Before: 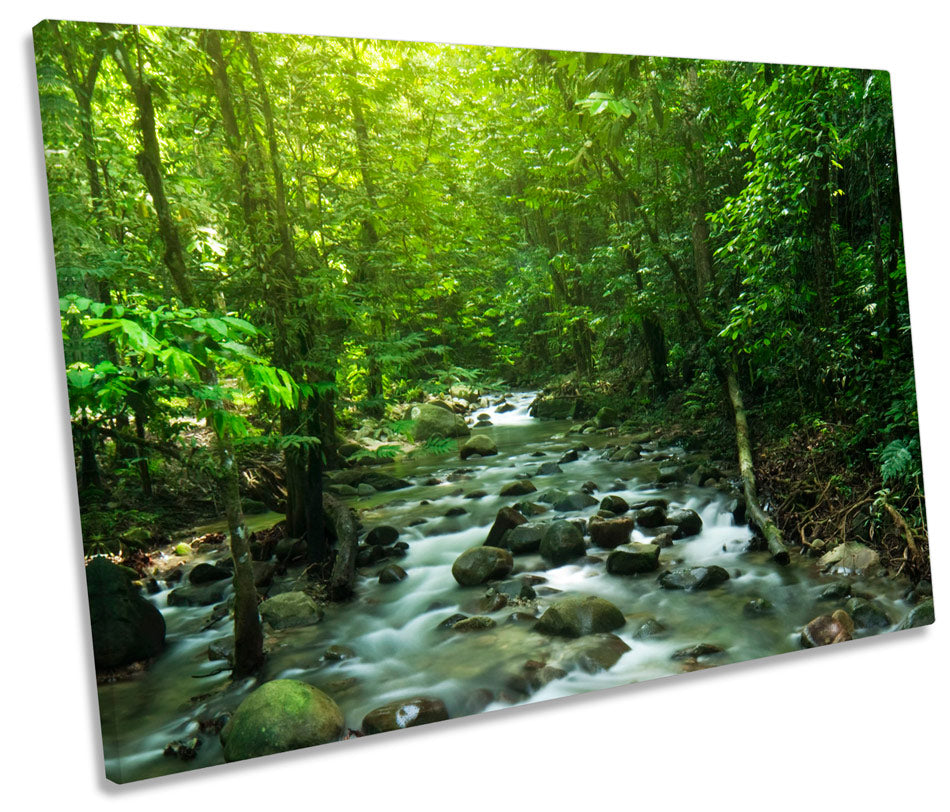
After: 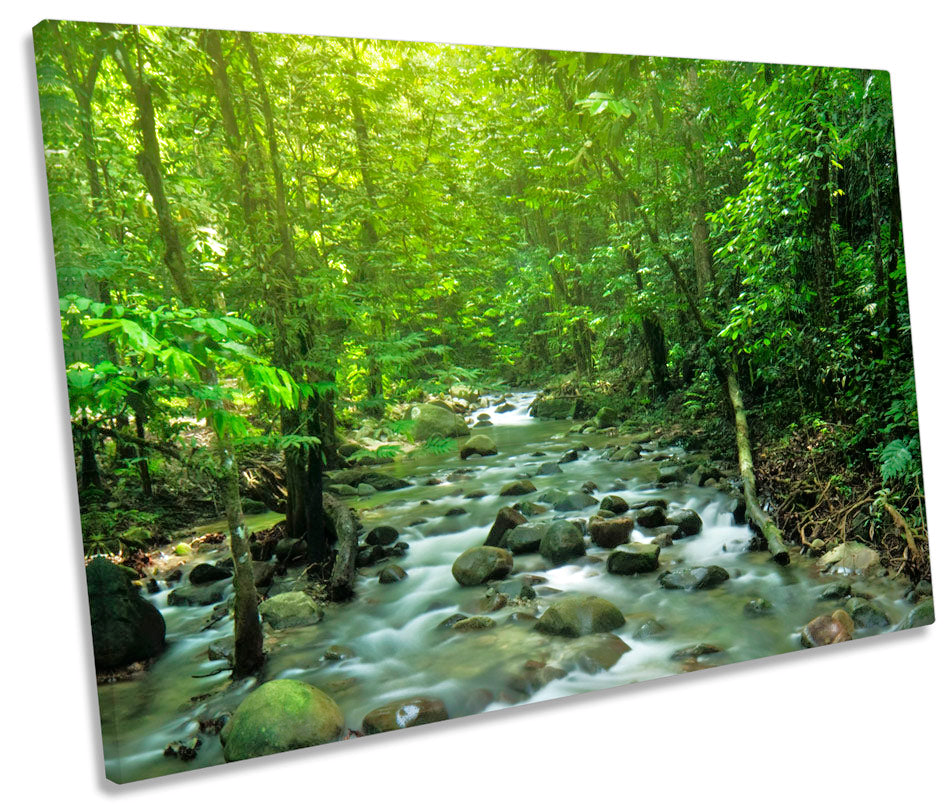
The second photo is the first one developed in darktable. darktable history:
tone equalizer: -7 EV 0.15 EV, -6 EV 0.619 EV, -5 EV 1.15 EV, -4 EV 1.31 EV, -3 EV 1.18 EV, -2 EV 0.6 EV, -1 EV 0.162 EV
